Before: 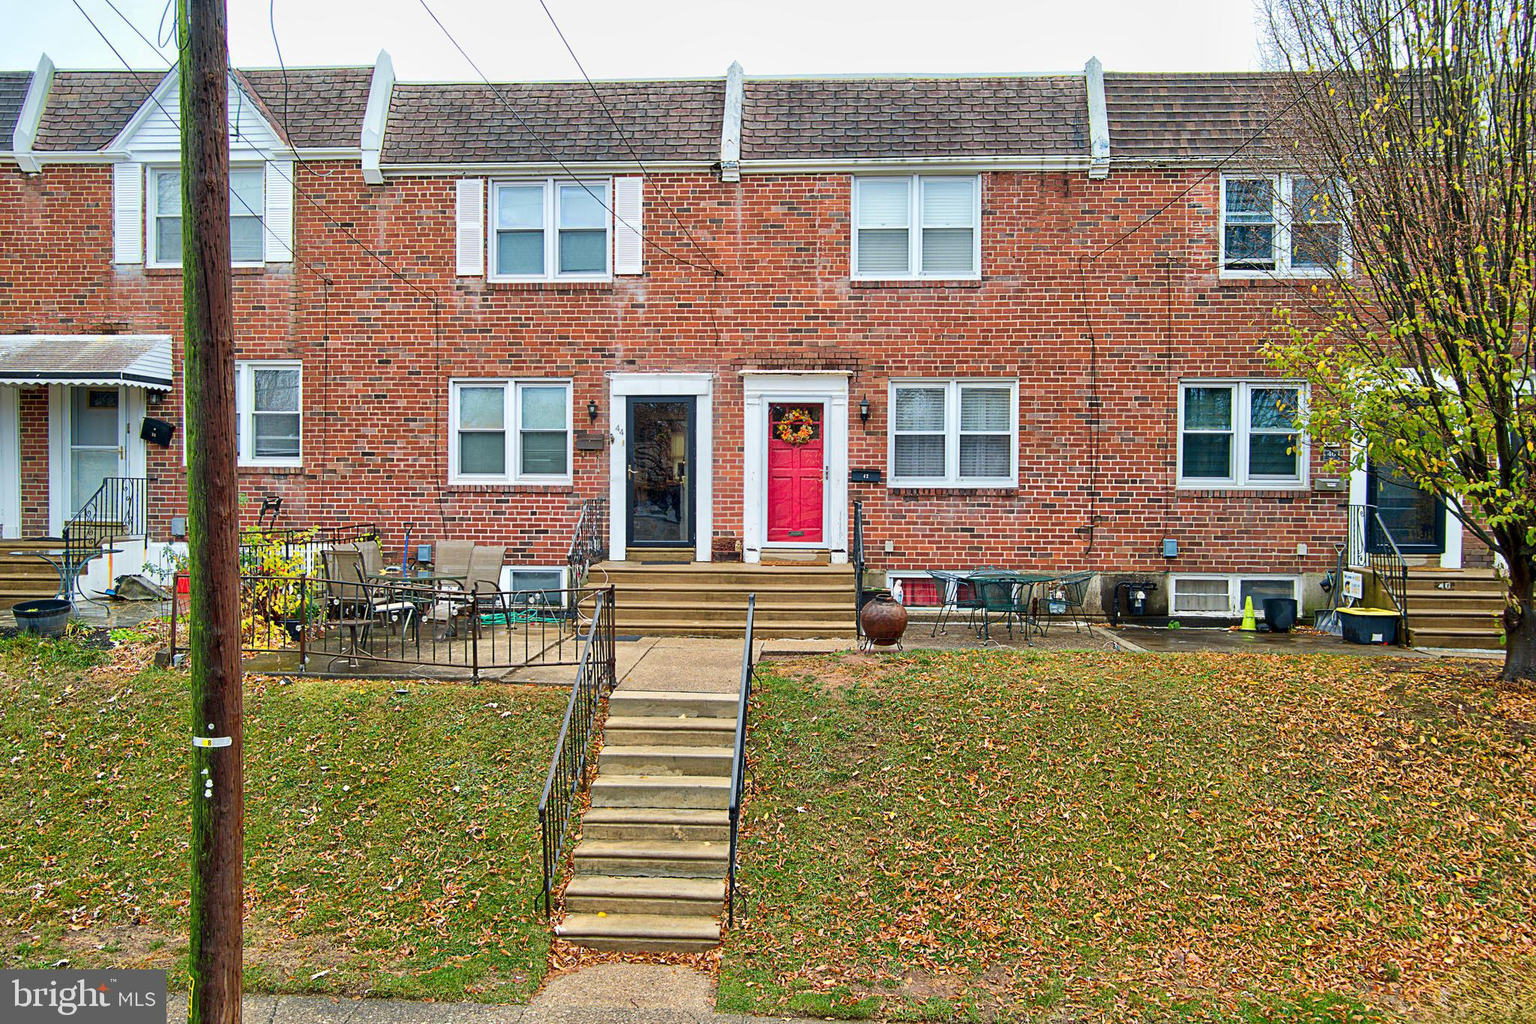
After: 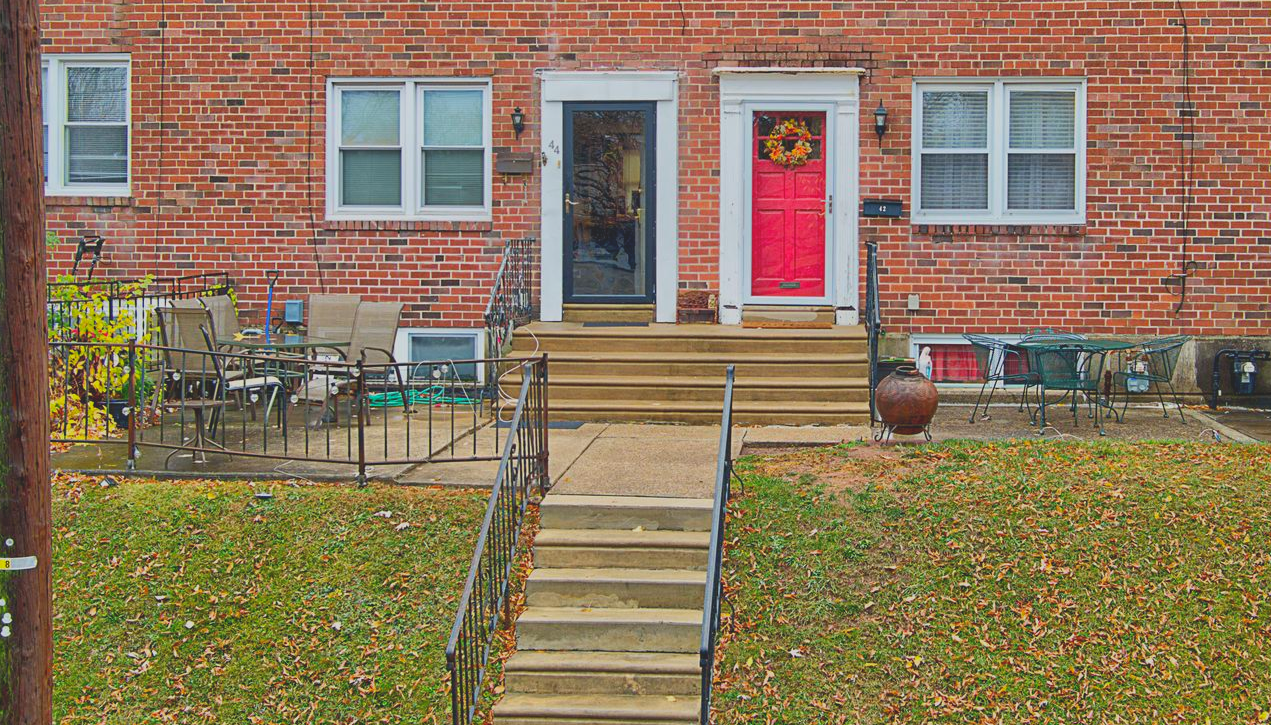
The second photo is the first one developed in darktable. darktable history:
crop: left 13.312%, top 31.28%, right 24.627%, bottom 15.582%
contrast brightness saturation: contrast -0.28
